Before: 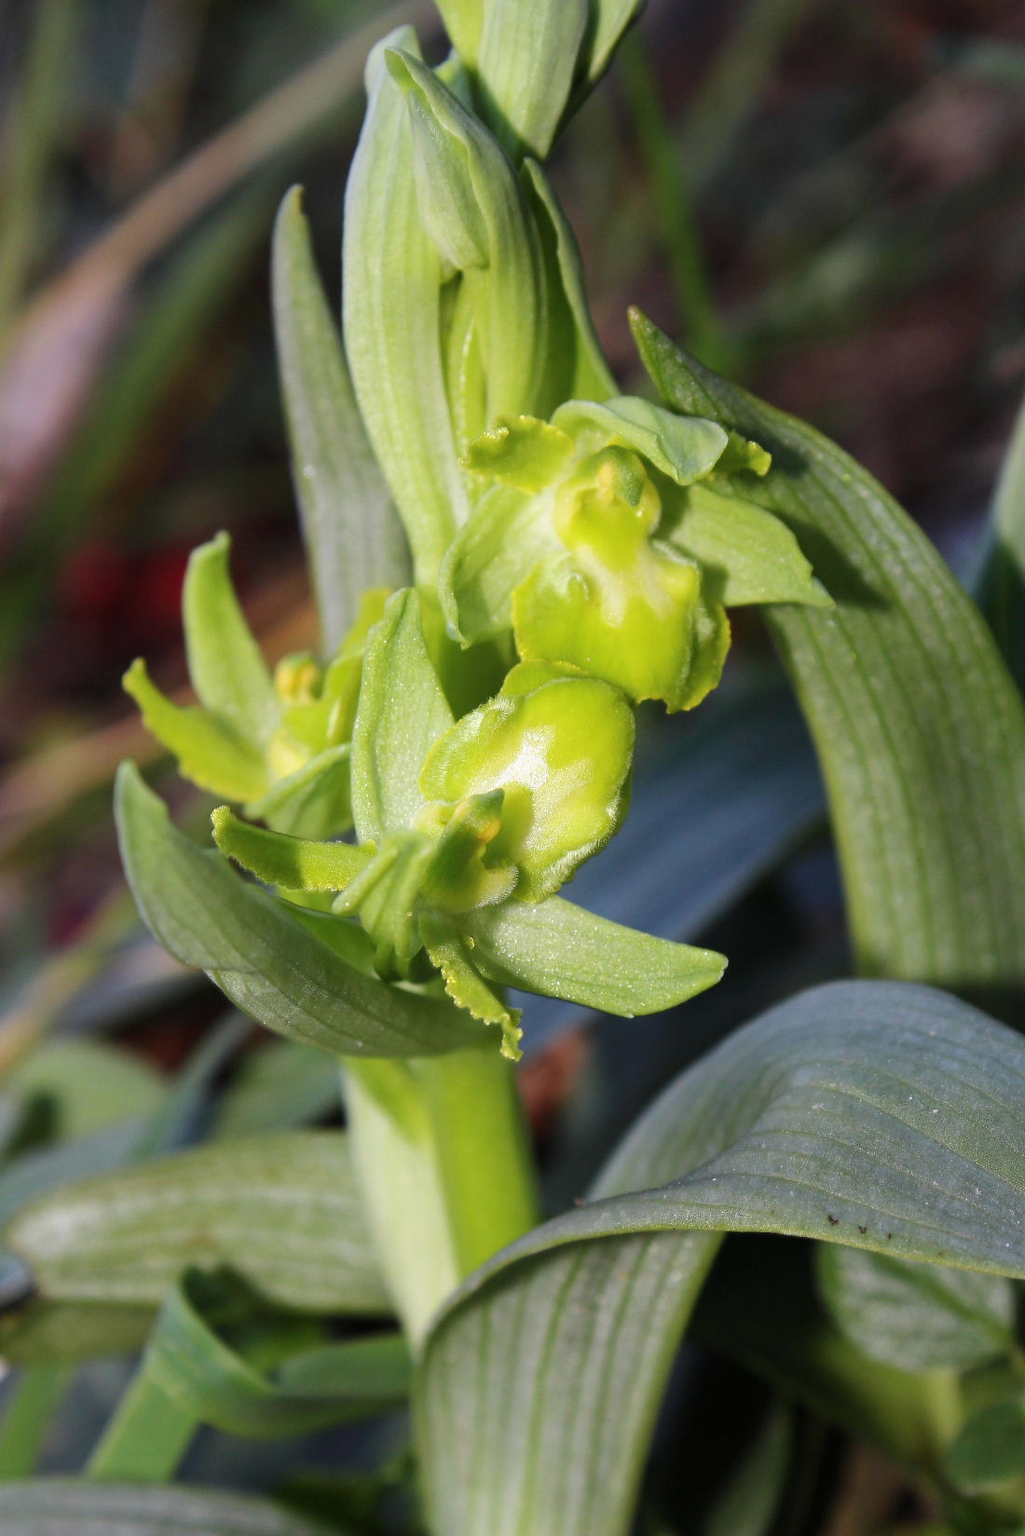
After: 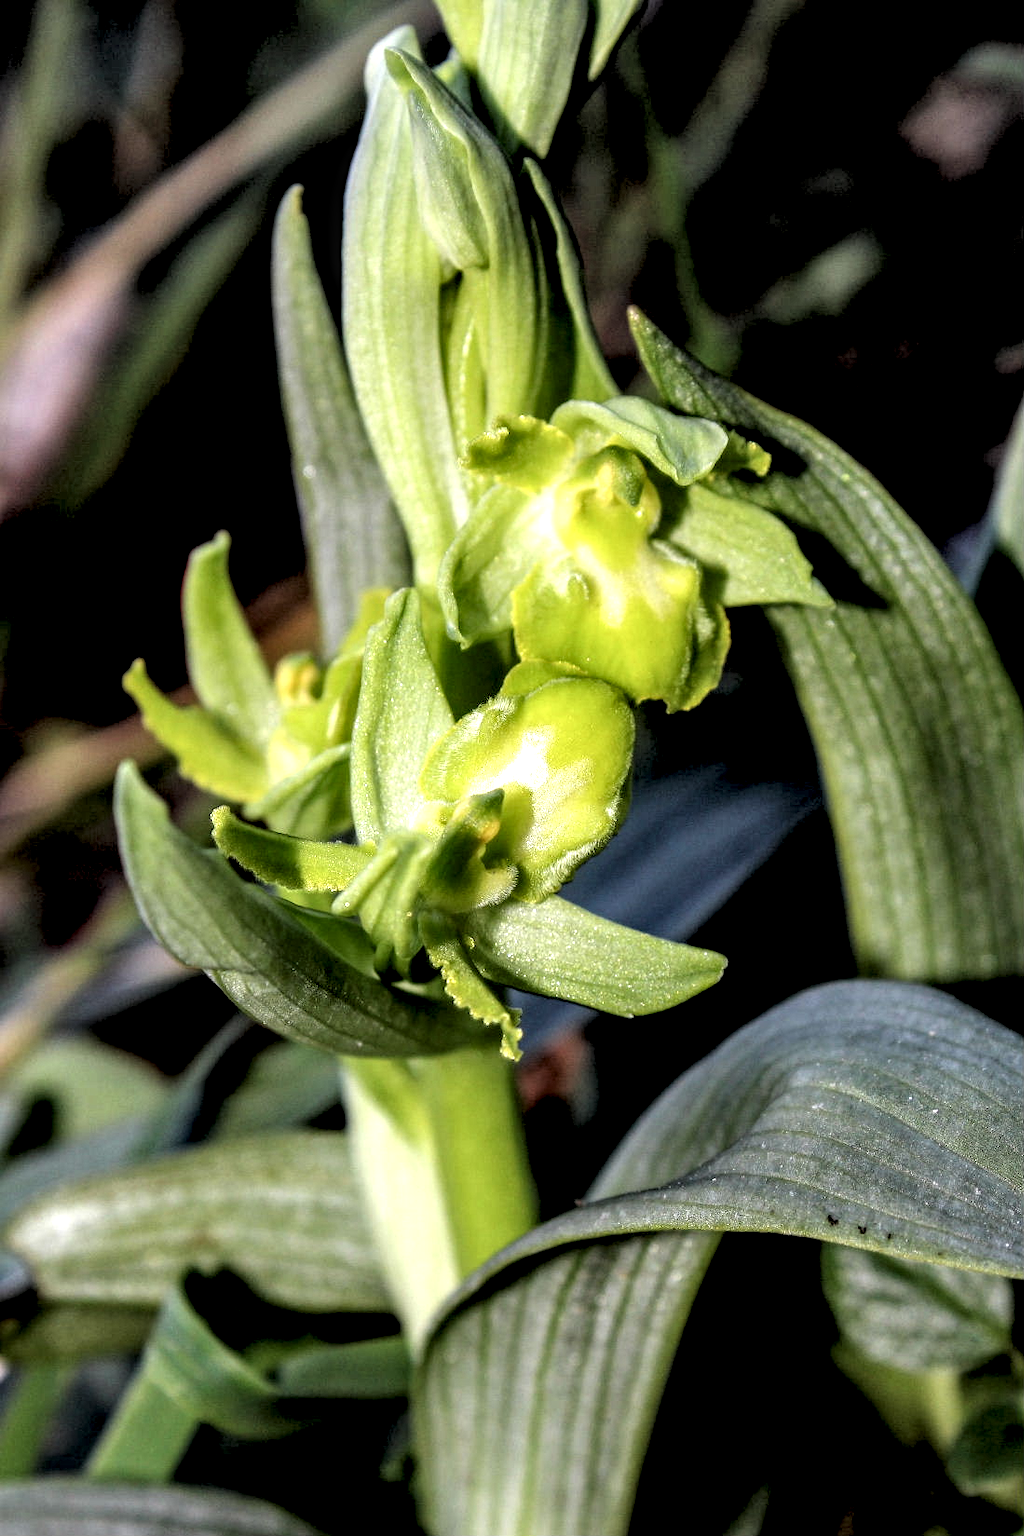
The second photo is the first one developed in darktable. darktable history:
local contrast: highlights 20%, detail 197%
rgb levels: levels [[0.034, 0.472, 0.904], [0, 0.5, 1], [0, 0.5, 1]]
